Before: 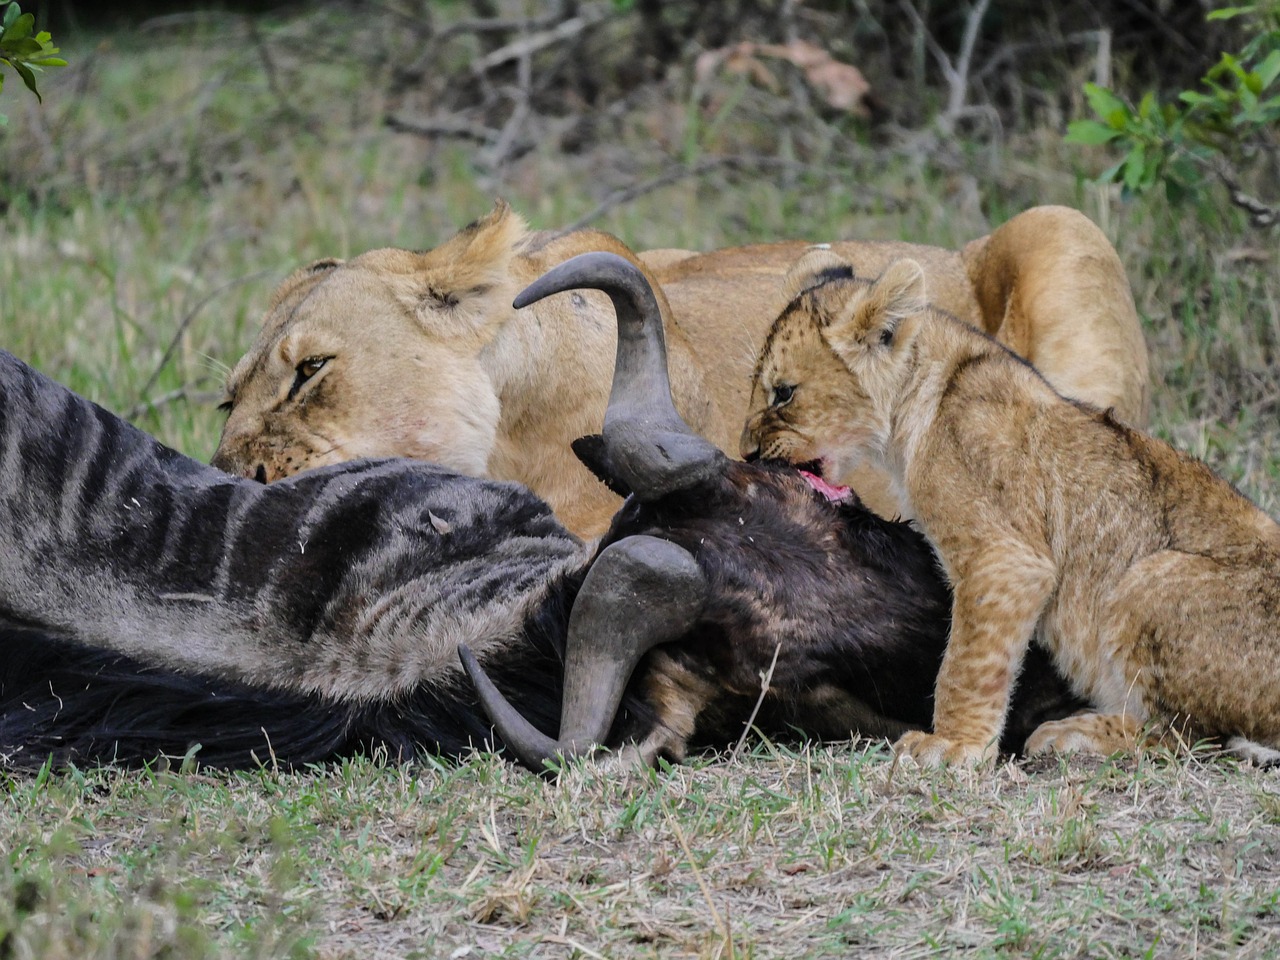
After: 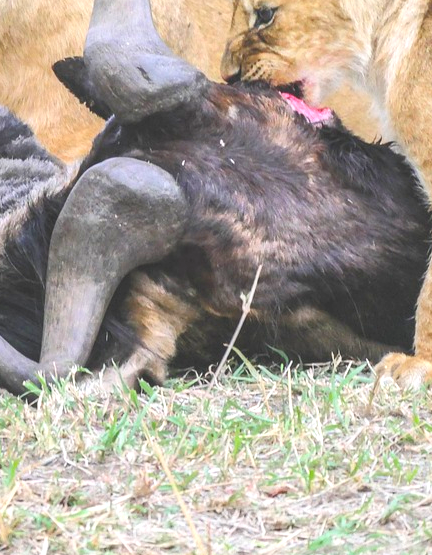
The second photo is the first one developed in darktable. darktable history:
crop: left 40.595%, top 39.421%, right 25.6%, bottom 2.705%
exposure: black level correction 0, exposure 1.105 EV, compensate highlight preservation false
tone curve: curves: ch0 [(0, 0) (0.003, 0.144) (0.011, 0.149) (0.025, 0.159) (0.044, 0.183) (0.069, 0.207) (0.1, 0.236) (0.136, 0.269) (0.177, 0.303) (0.224, 0.339) (0.277, 0.38) (0.335, 0.428) (0.399, 0.478) (0.468, 0.539) (0.543, 0.604) (0.623, 0.679) (0.709, 0.755) (0.801, 0.836) (0.898, 0.918) (1, 1)], color space Lab, independent channels, preserve colors none
contrast brightness saturation: contrast -0.1, brightness 0.041, saturation 0.083
